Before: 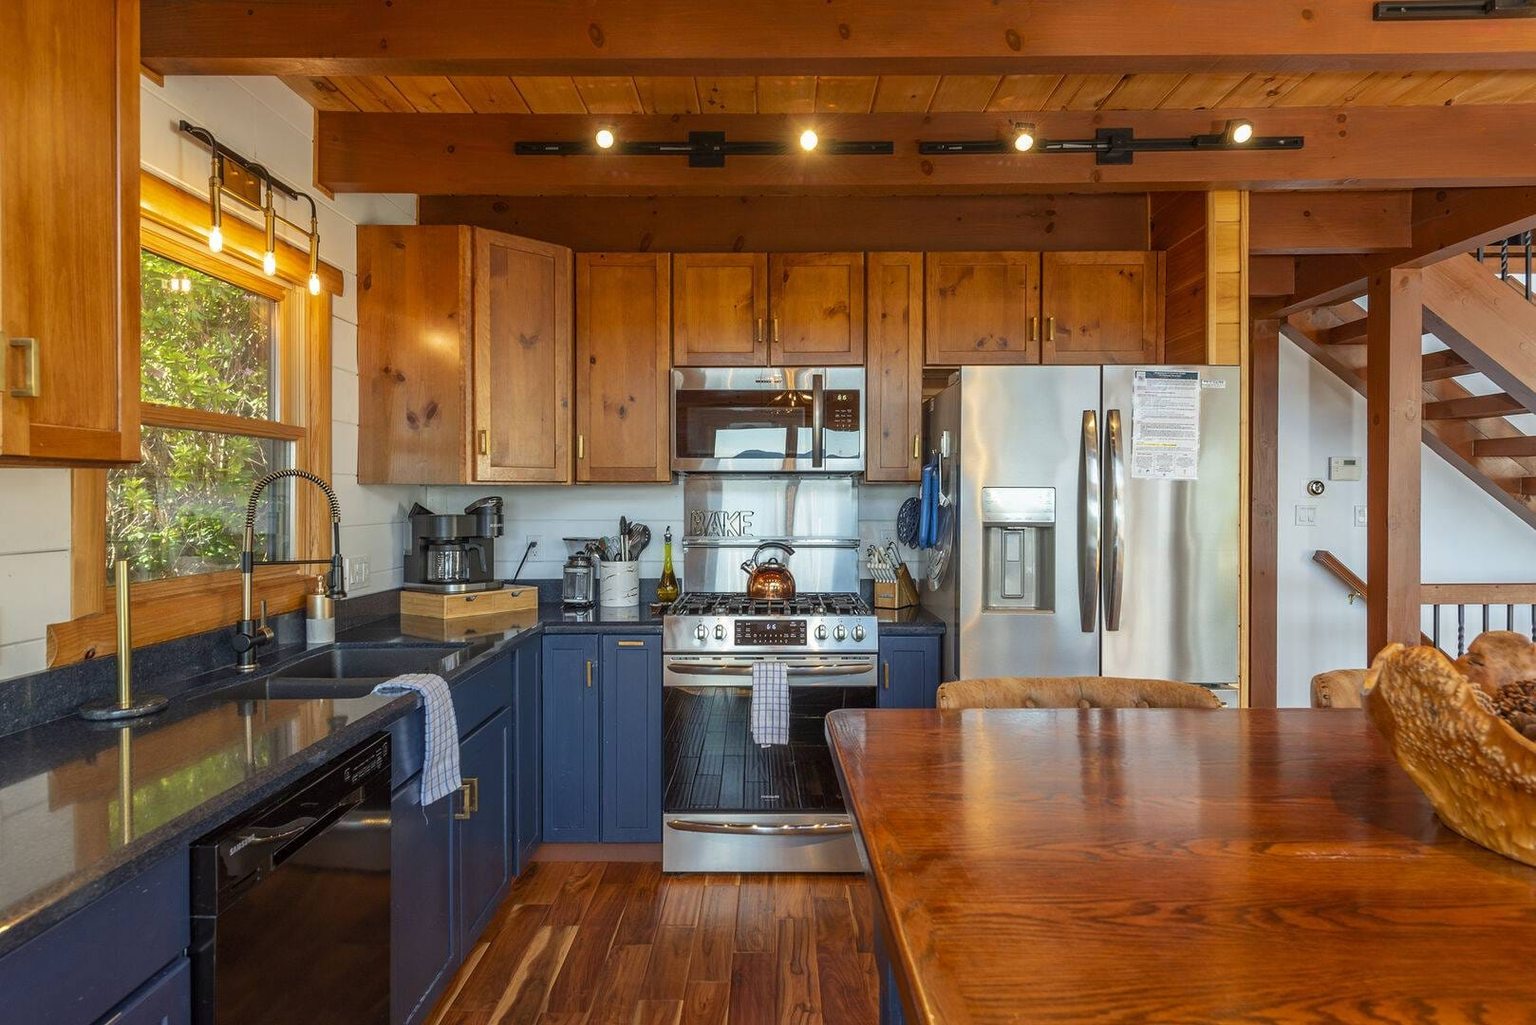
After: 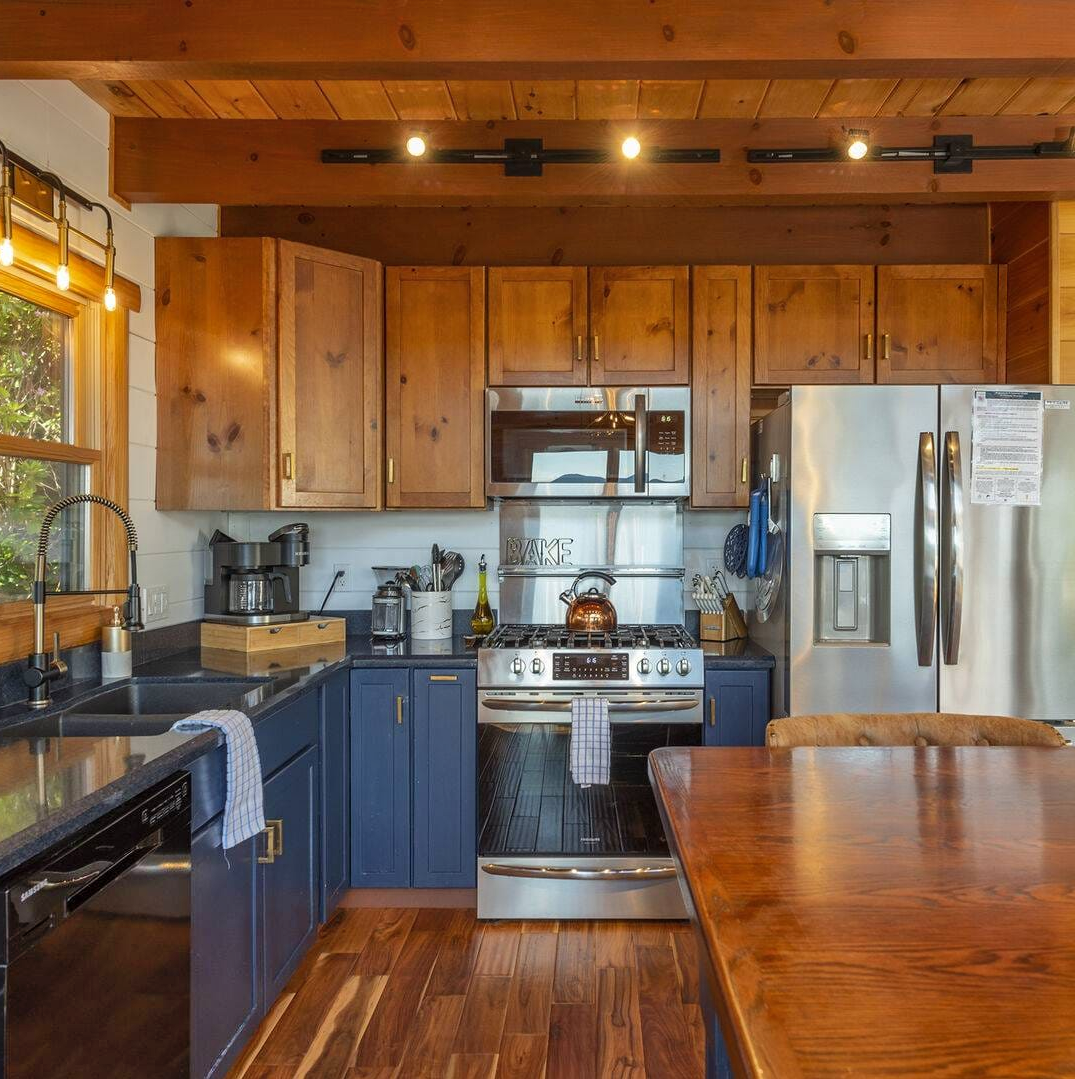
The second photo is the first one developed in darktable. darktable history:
crop and rotate: left 13.735%, right 19.793%
shadows and highlights: highlights color adjustment 0.685%, low approximation 0.01, soften with gaussian
